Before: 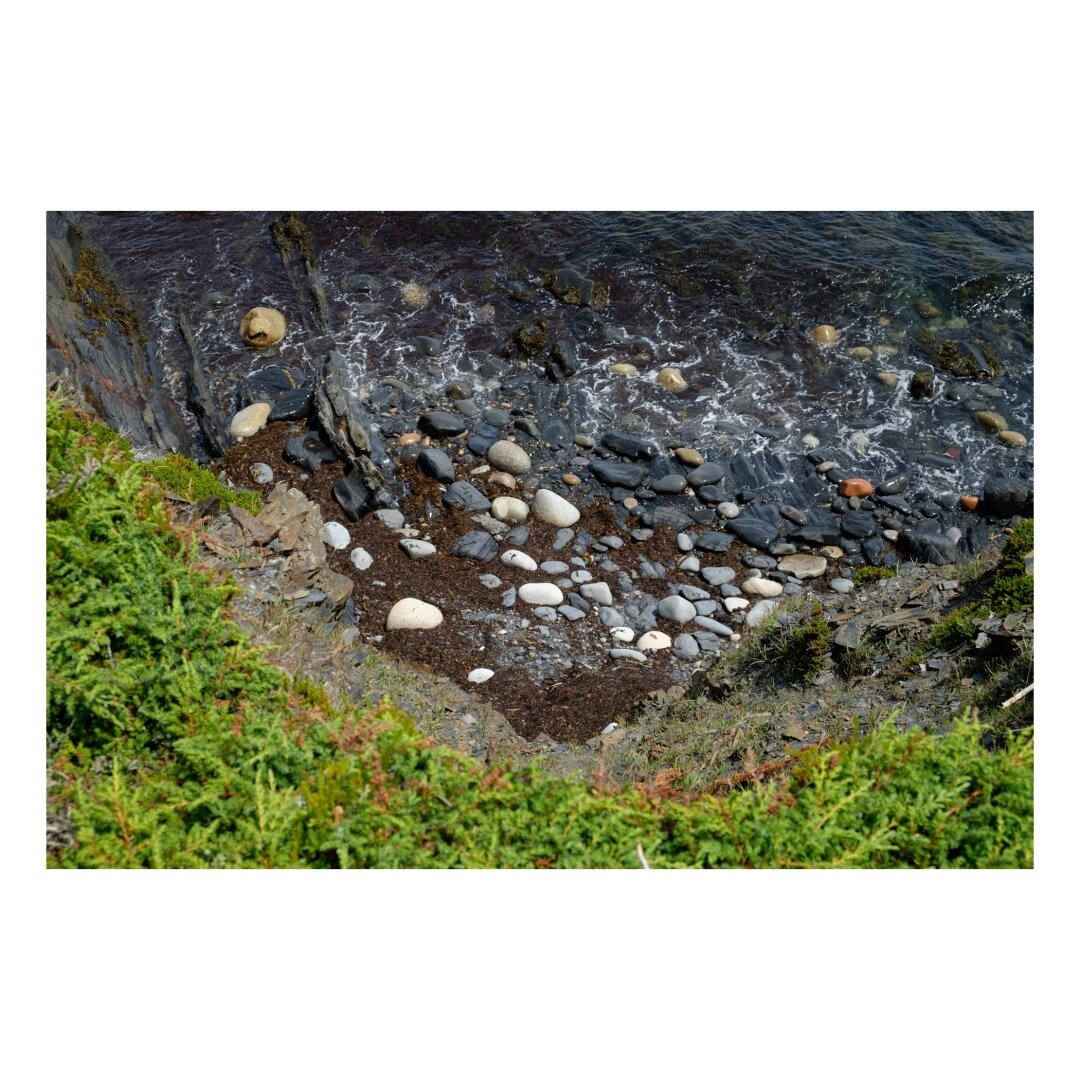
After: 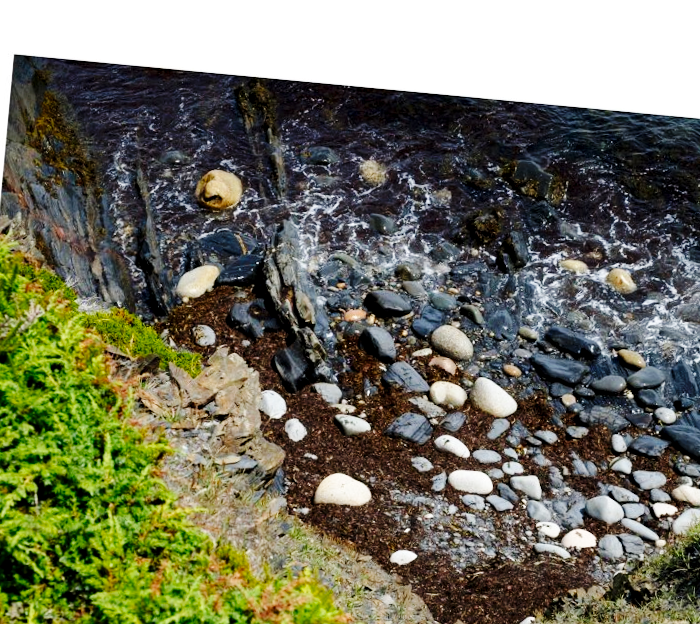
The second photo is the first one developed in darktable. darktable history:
exposure: black level correction 0.007, compensate exposure bias true, compensate highlight preservation false
crop and rotate: angle -5.35°, left 2.169%, top 6.852%, right 27.197%, bottom 30.223%
shadows and highlights: white point adjustment 0.124, highlights -69.83, soften with gaussian
base curve: curves: ch0 [(0, 0) (0.036, 0.025) (0.121, 0.166) (0.206, 0.329) (0.605, 0.79) (1, 1)], preserve colors none
